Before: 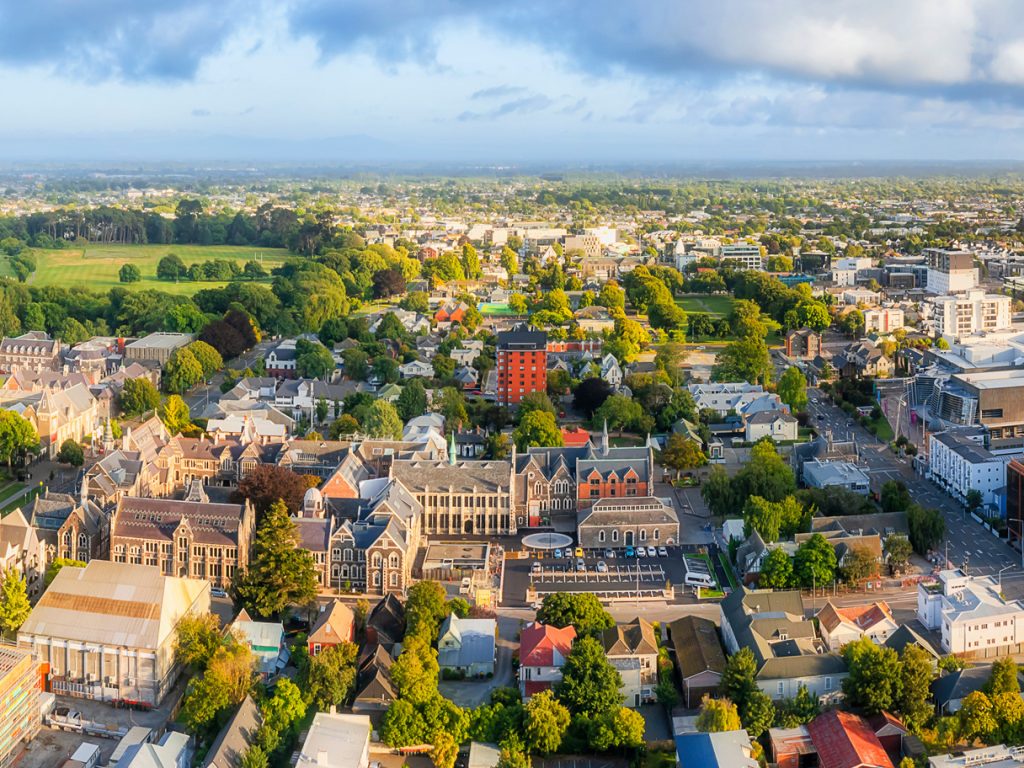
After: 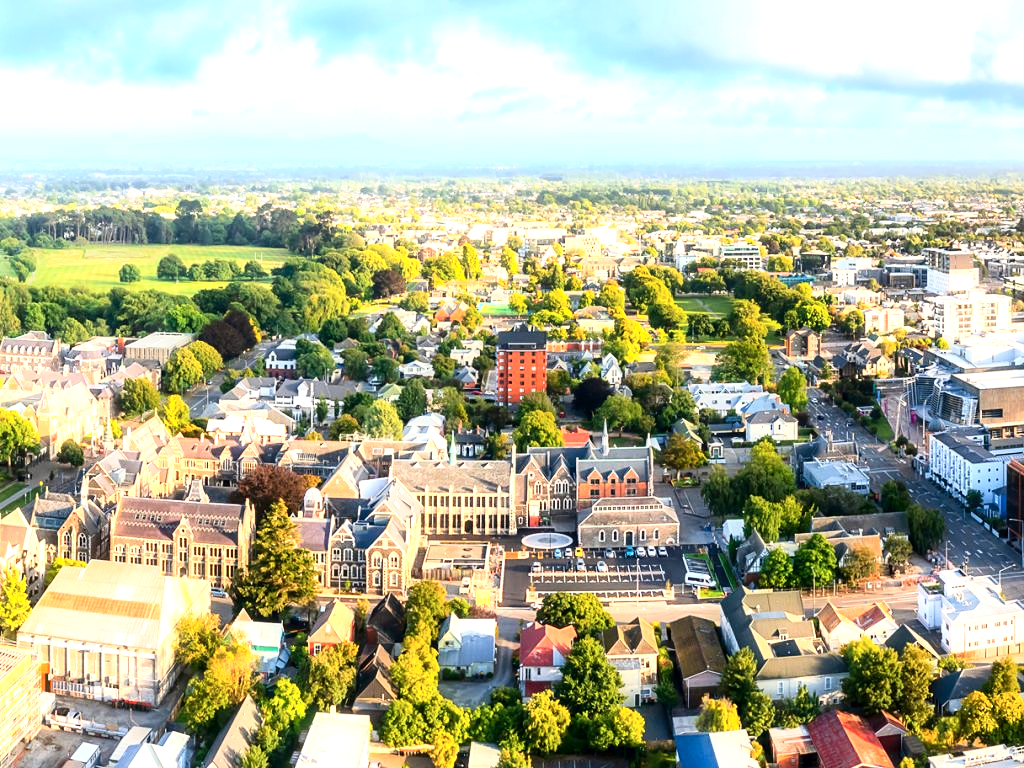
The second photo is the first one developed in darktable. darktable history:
contrast brightness saturation: contrast 0.22
exposure: black level correction 0.001, exposure 0.955 EV, compensate exposure bias true, compensate highlight preservation false
